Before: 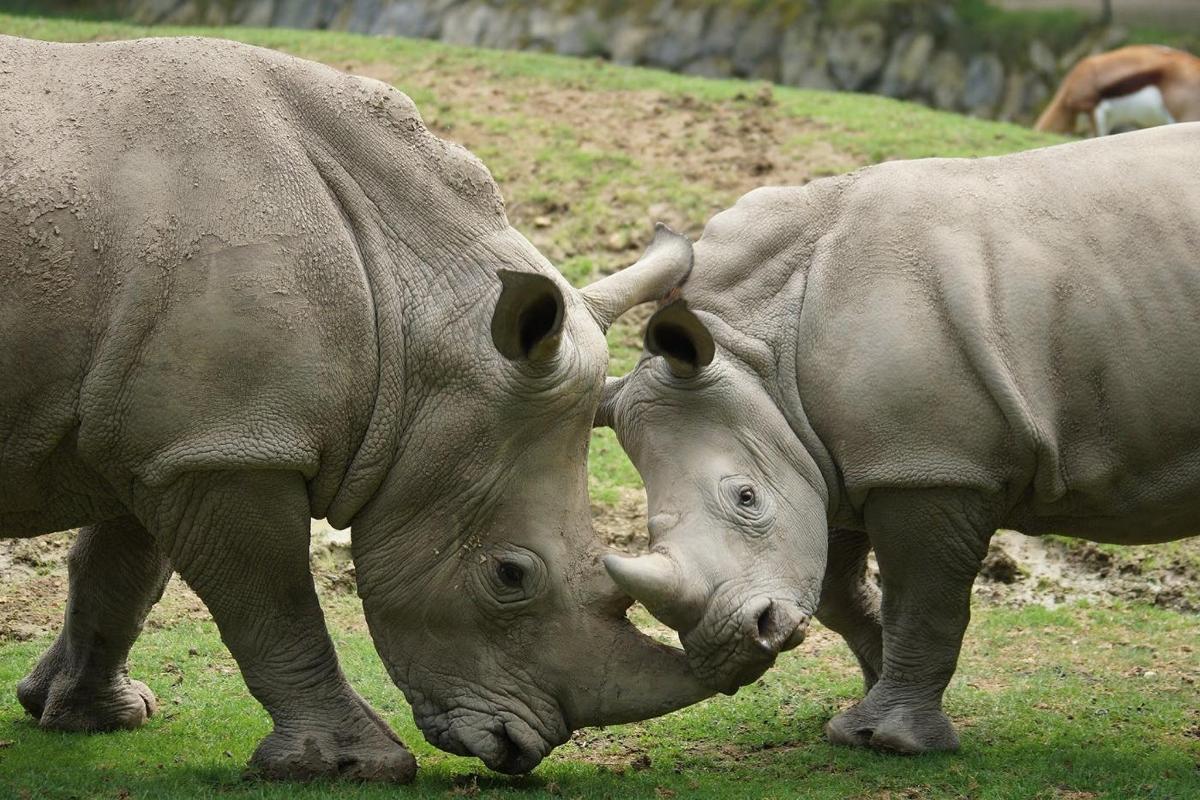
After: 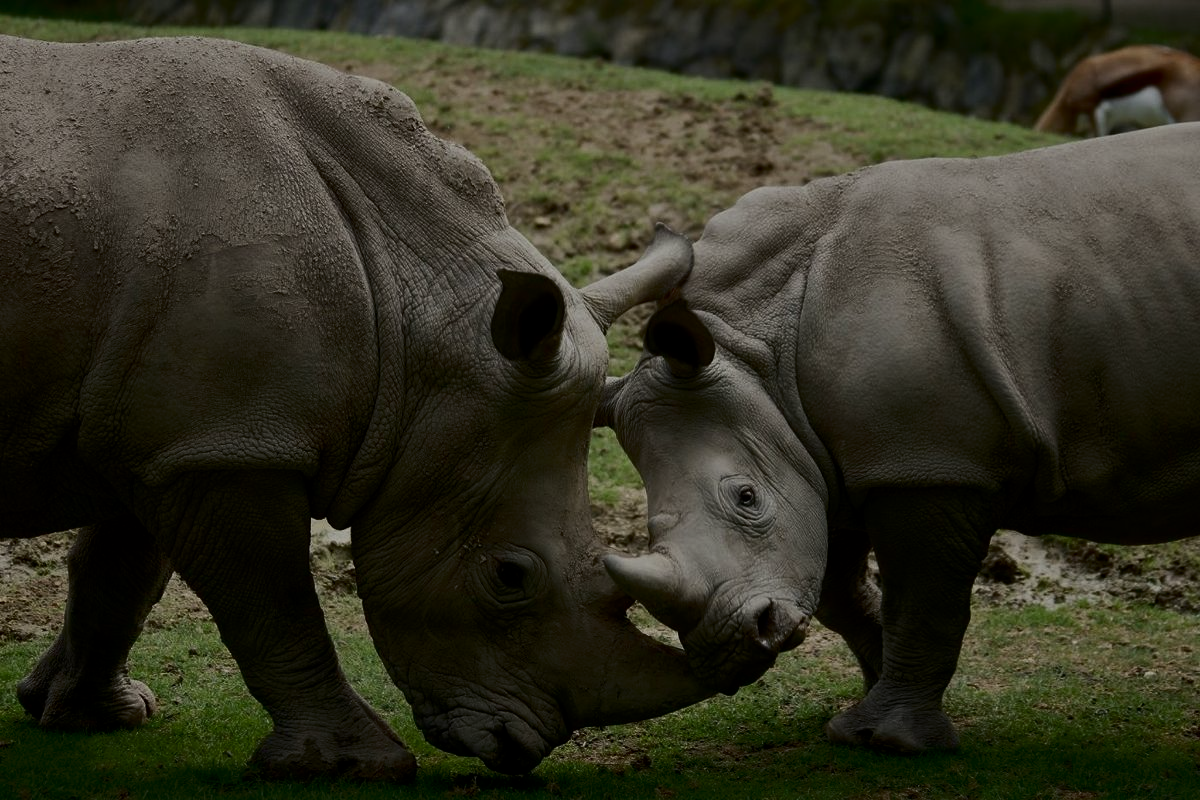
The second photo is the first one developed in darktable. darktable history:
contrast brightness saturation: contrast 0.279
exposure: black level correction 0.01, exposure 0.016 EV, compensate highlight preservation false
tone equalizer: -8 EV -1.97 EV, -7 EV -1.97 EV, -6 EV -1.98 EV, -5 EV -1.96 EV, -4 EV -1.97 EV, -3 EV -1.97 EV, -2 EV -1.98 EV, -1 EV -1.62 EV, +0 EV -1.98 EV
color correction: highlights b* 0.054, saturation 0.979
